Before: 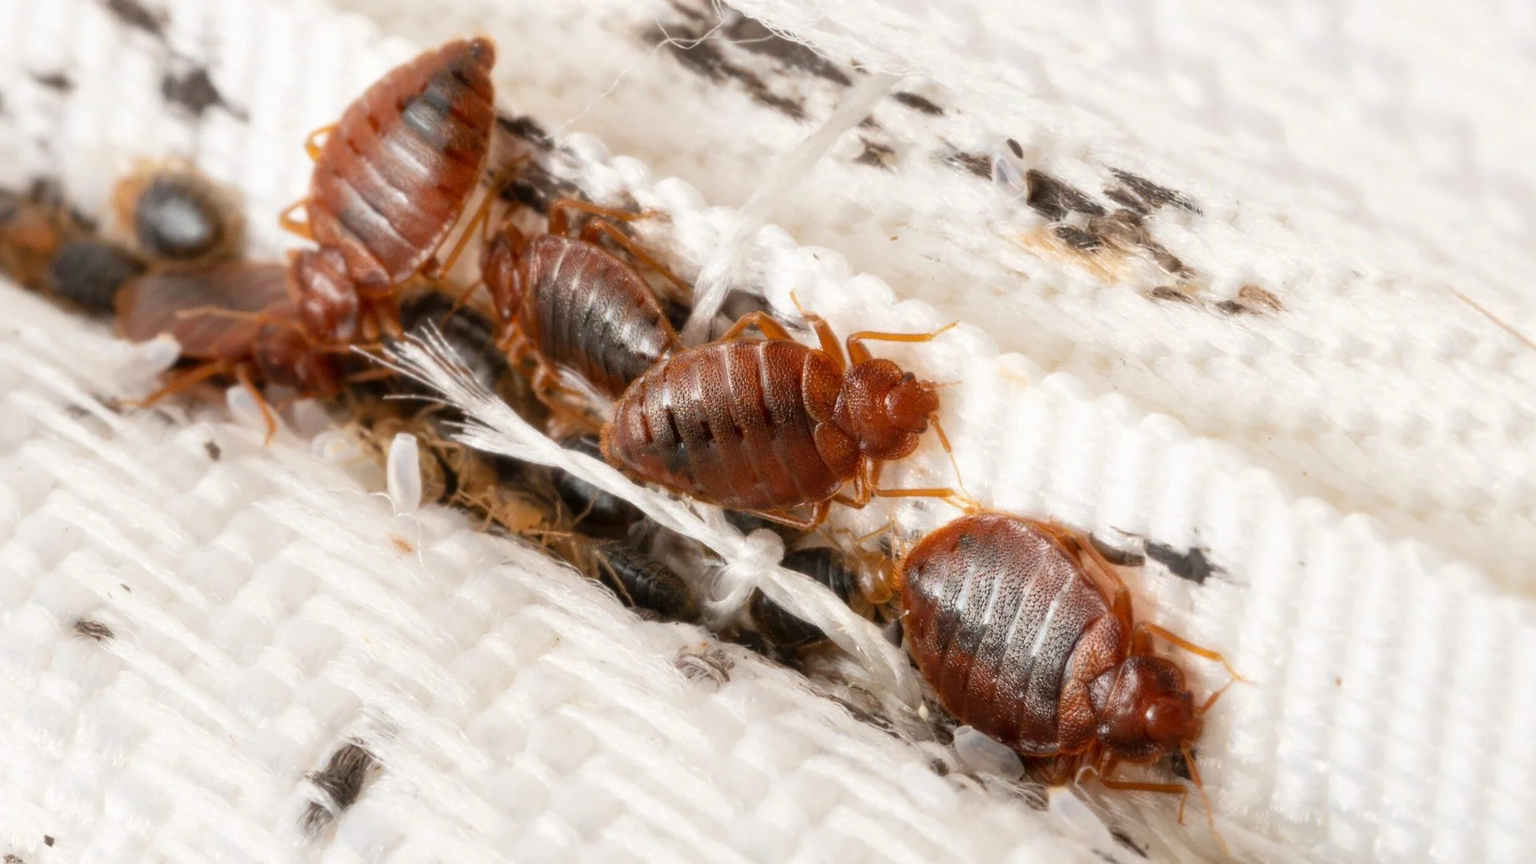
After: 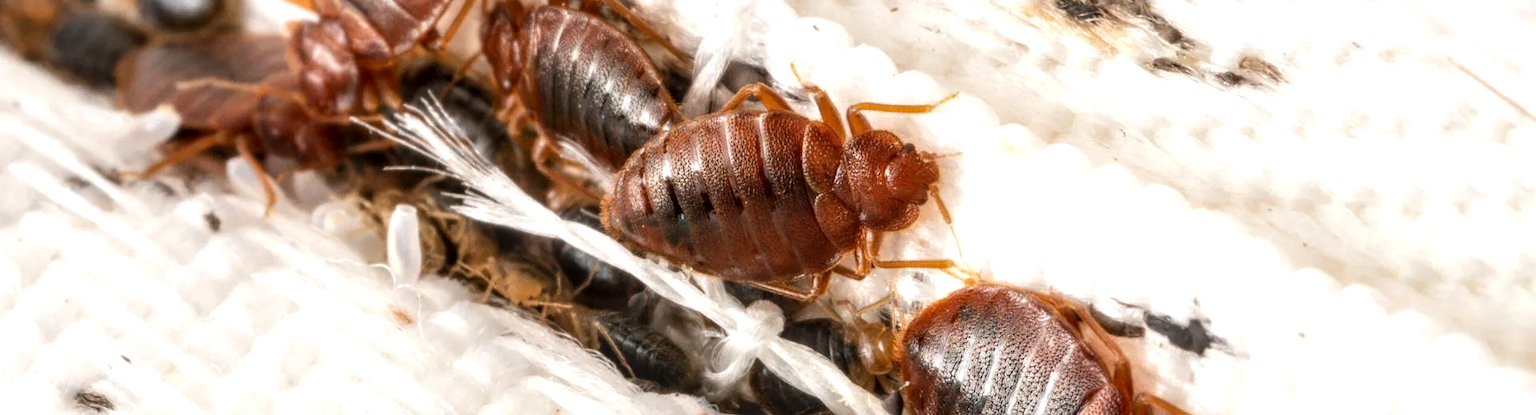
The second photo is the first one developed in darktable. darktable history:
tone equalizer: -8 EV -0.43 EV, -7 EV -0.371 EV, -6 EV -0.314 EV, -5 EV -0.218 EV, -3 EV 0.221 EV, -2 EV 0.31 EV, -1 EV 0.38 EV, +0 EV 0.412 EV, edges refinement/feathering 500, mask exposure compensation -1.57 EV, preserve details no
local contrast: detail 130%
crop and rotate: top 26.536%, bottom 25.408%
